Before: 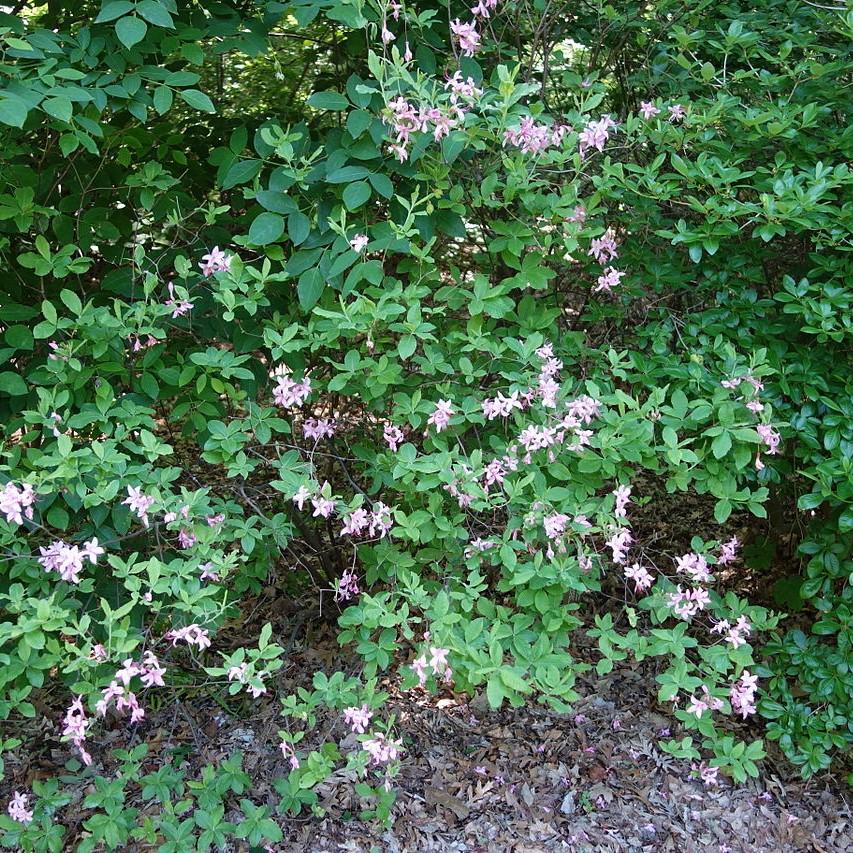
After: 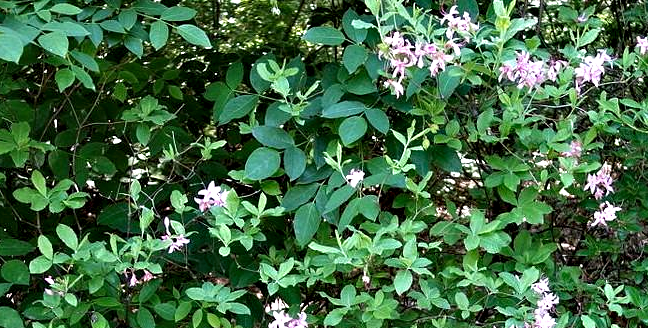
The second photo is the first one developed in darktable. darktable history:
contrast equalizer: y [[0.6 ×6], [0.55 ×6], [0 ×6], [0 ×6], [0 ×6]]
crop: left 0.535%, top 7.629%, right 23.475%, bottom 53.854%
